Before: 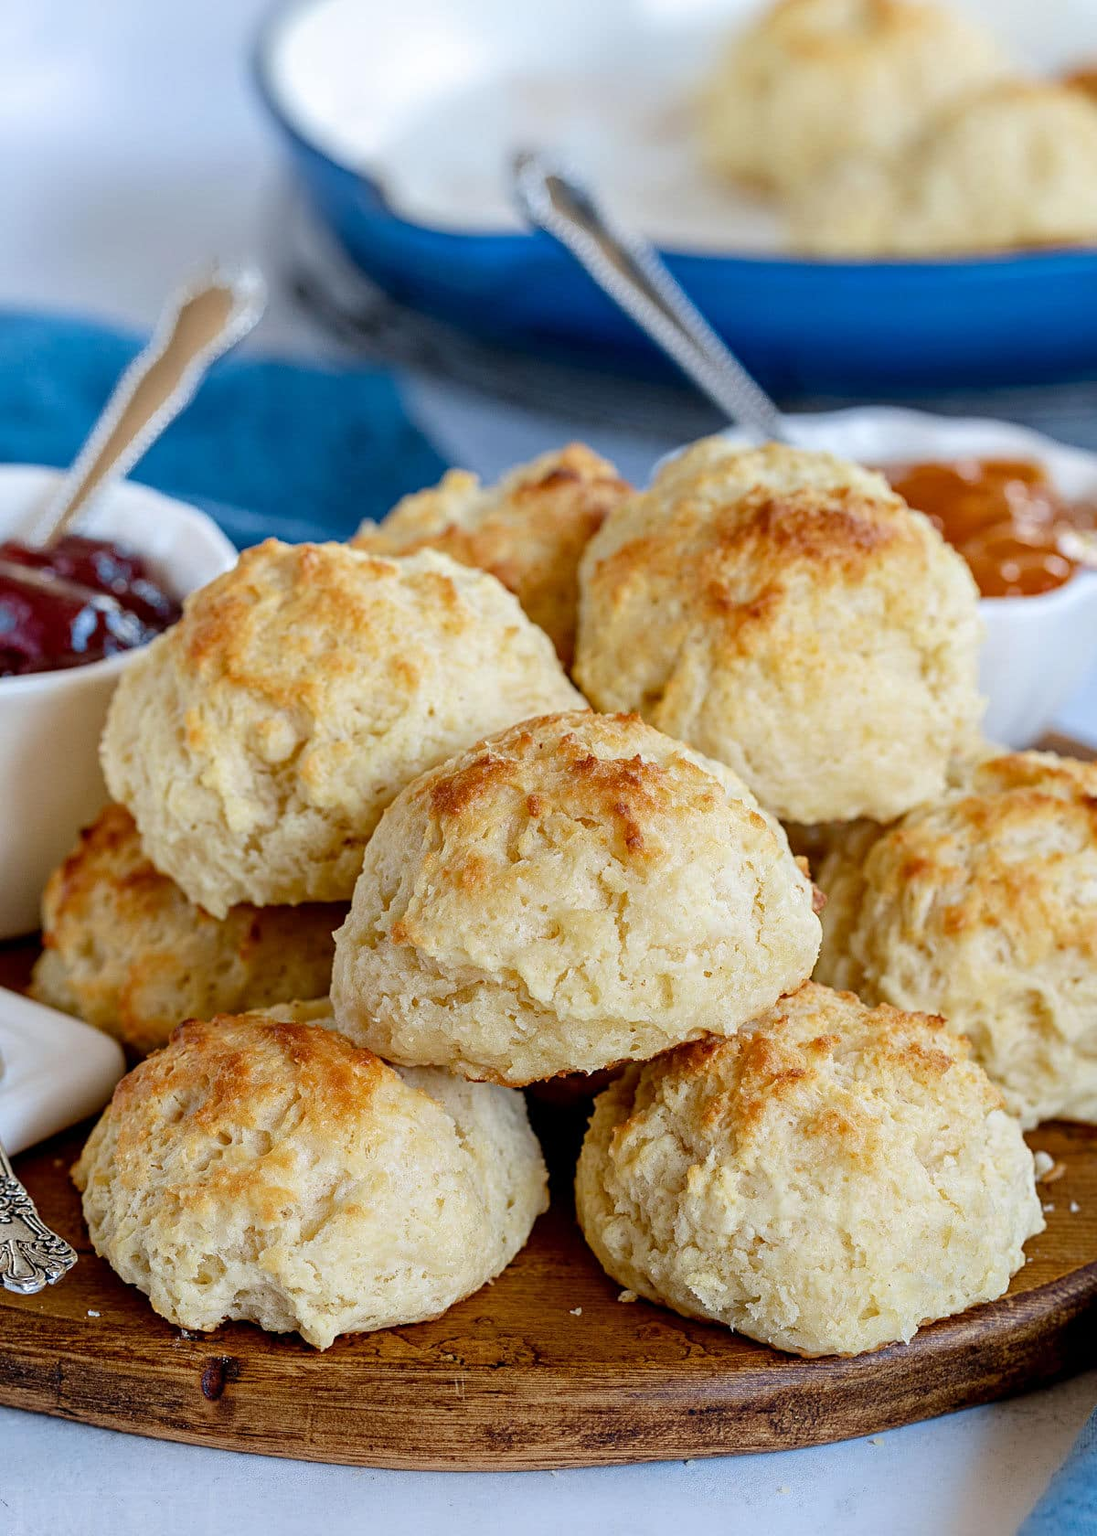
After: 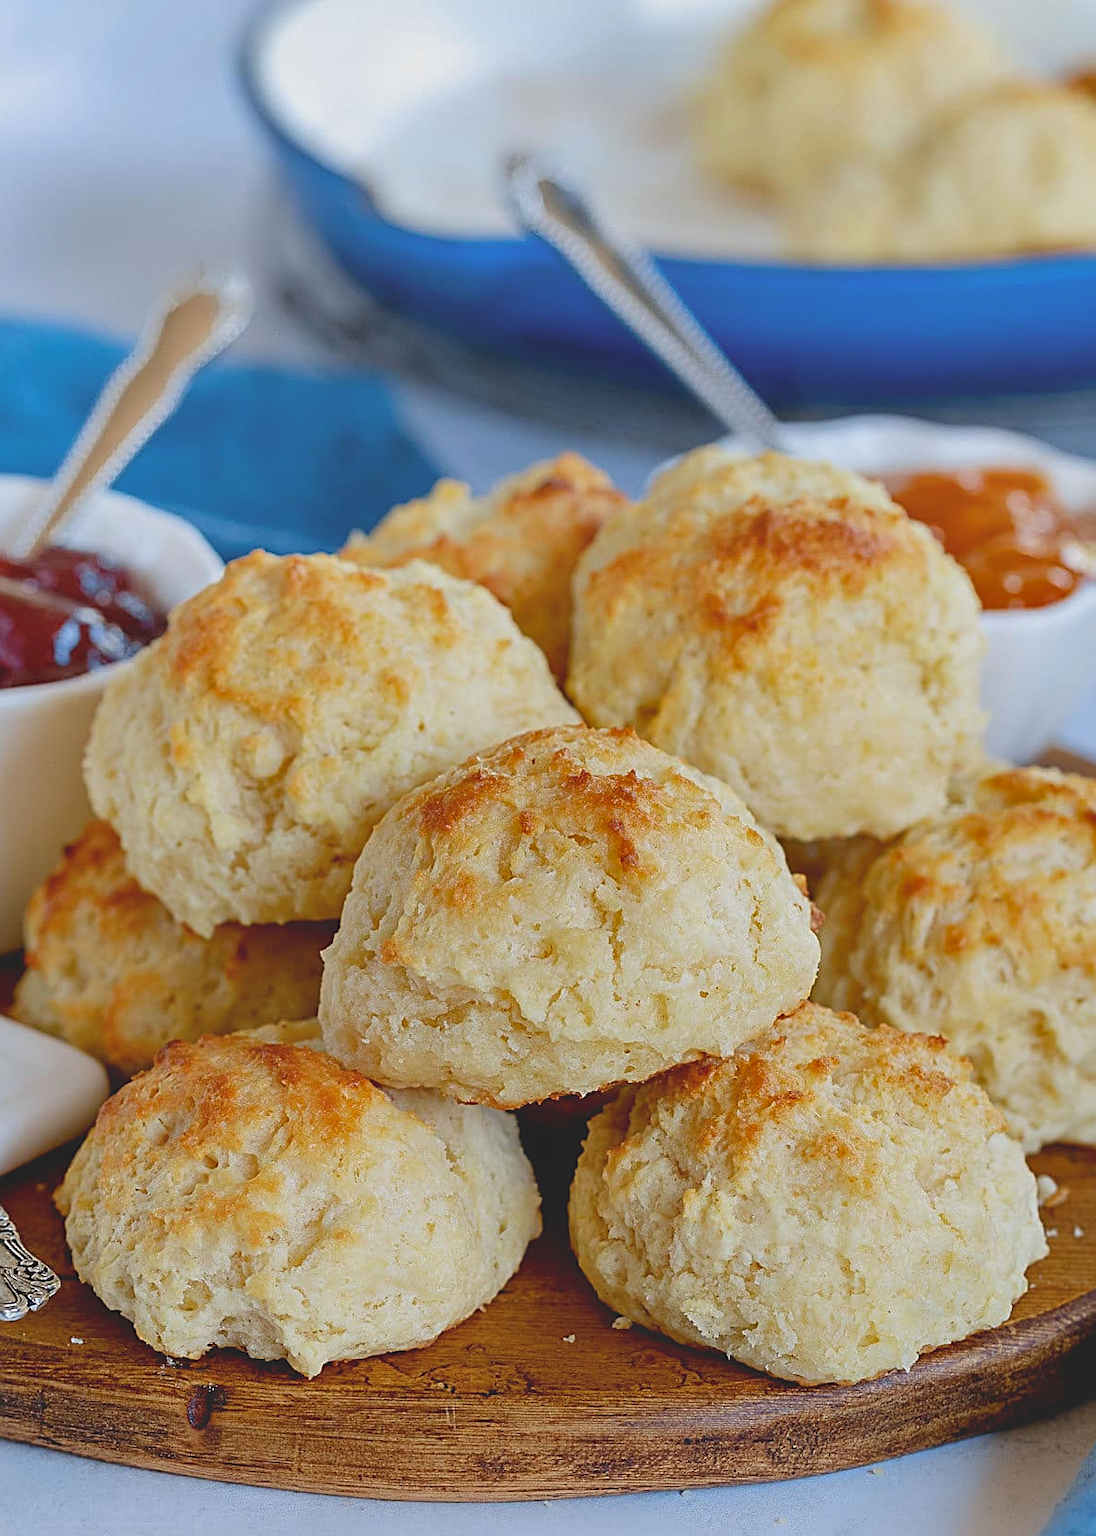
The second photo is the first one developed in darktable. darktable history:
shadows and highlights: soften with gaussian
sharpen: amount 0.575
local contrast: detail 70%
crop: left 1.743%, right 0.268%, bottom 2.011%
